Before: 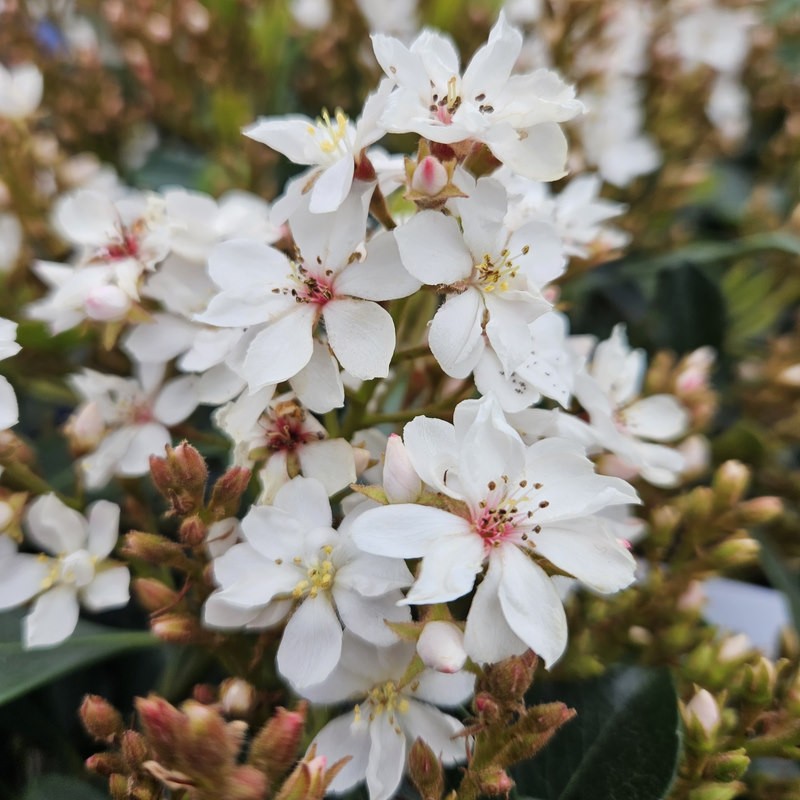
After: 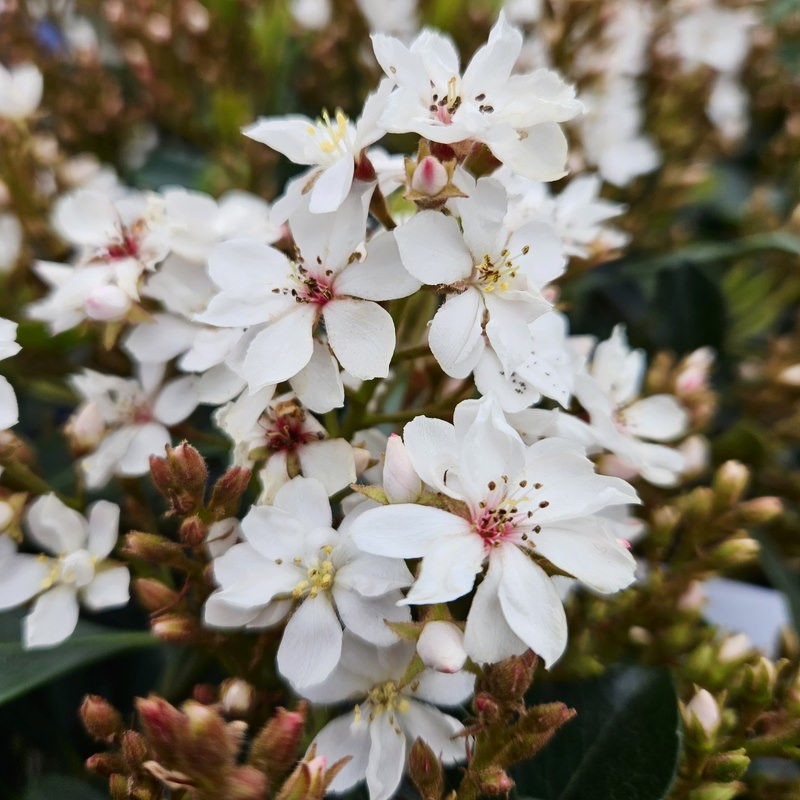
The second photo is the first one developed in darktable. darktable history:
tone curve: curves: ch0 [(0, 0) (0.003, 0.012) (0.011, 0.015) (0.025, 0.02) (0.044, 0.032) (0.069, 0.044) (0.1, 0.063) (0.136, 0.085) (0.177, 0.121) (0.224, 0.159) (0.277, 0.207) (0.335, 0.261) (0.399, 0.328) (0.468, 0.41) (0.543, 0.506) (0.623, 0.609) (0.709, 0.719) (0.801, 0.82) (0.898, 0.907) (1, 1)], color space Lab, independent channels, preserve colors none
